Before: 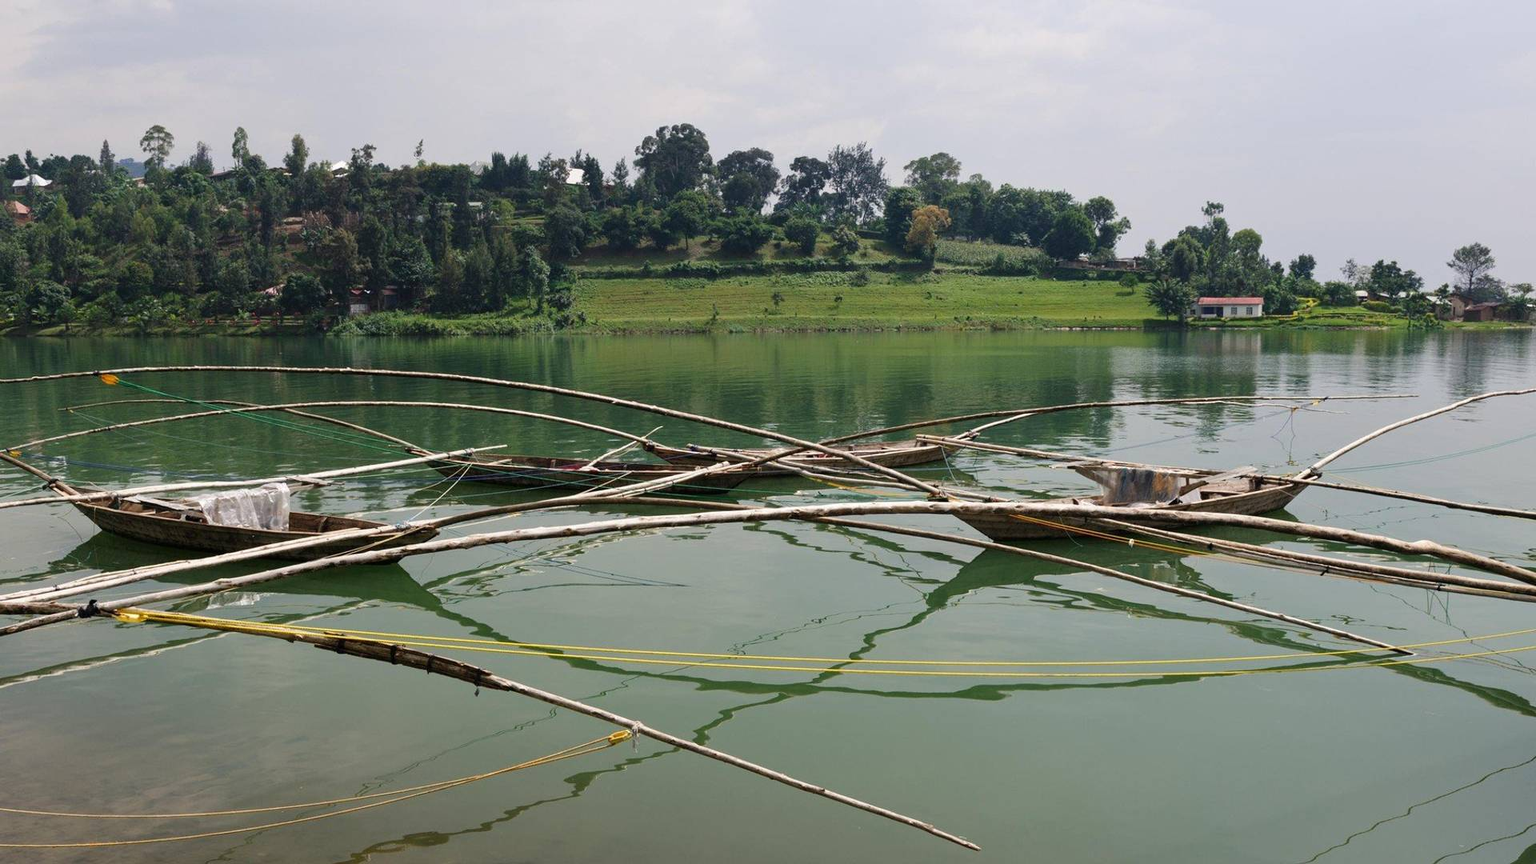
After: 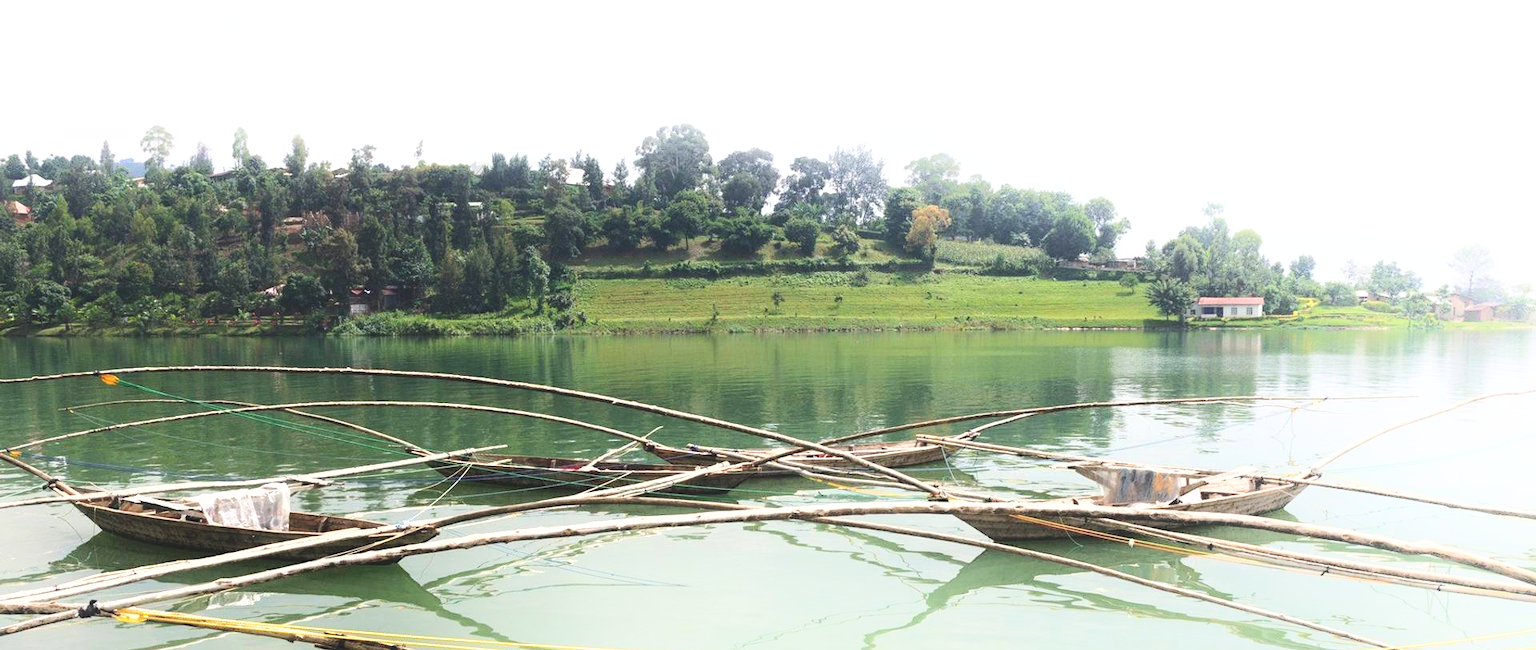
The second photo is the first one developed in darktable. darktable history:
exposure: black level correction -0.006, exposure 1 EV, compensate highlight preservation false
crop: bottom 24.63%
shadows and highlights: shadows -20.89, highlights 98.76, soften with gaussian
